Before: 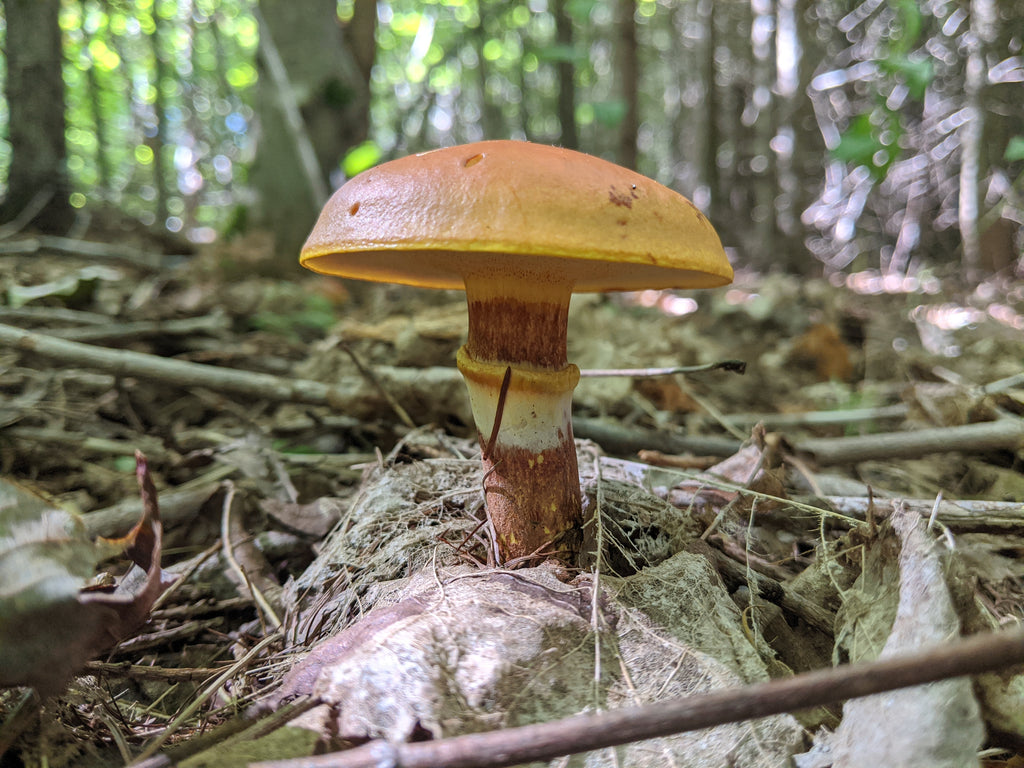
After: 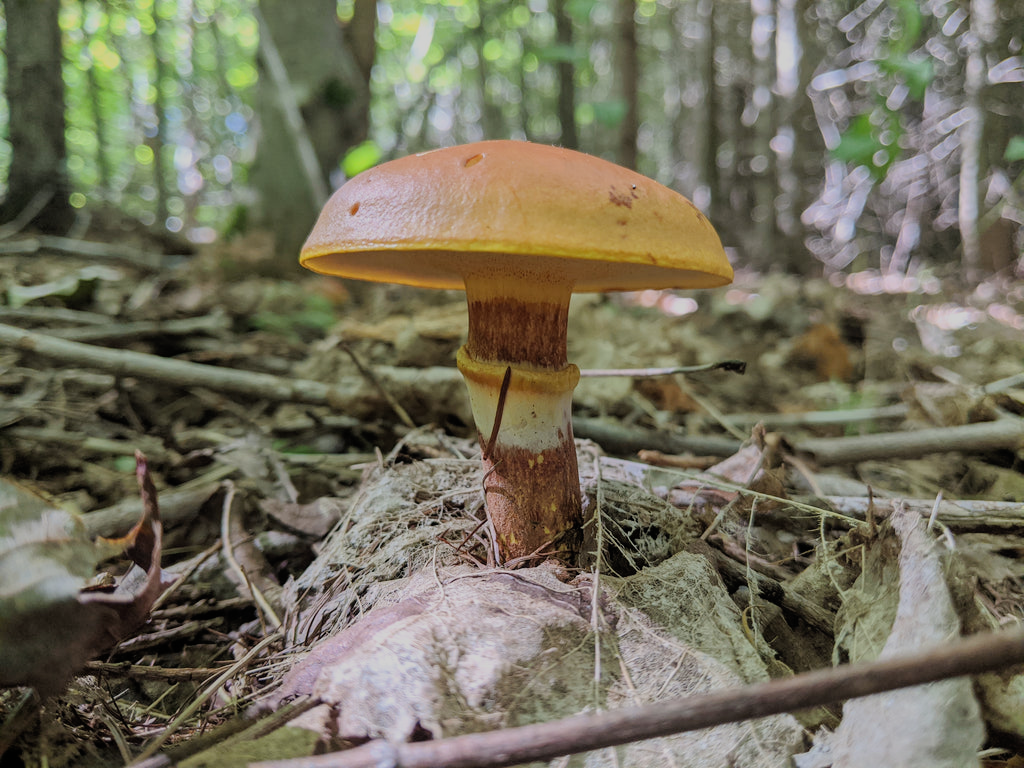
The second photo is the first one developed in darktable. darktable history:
contrast equalizer: y [[0.6 ×6], [0.55 ×6], [0 ×6], [0 ×6], [0 ×6]], mix -0.204
filmic rgb: black relative exposure -7.65 EV, white relative exposure 4.56 EV, hardness 3.61
